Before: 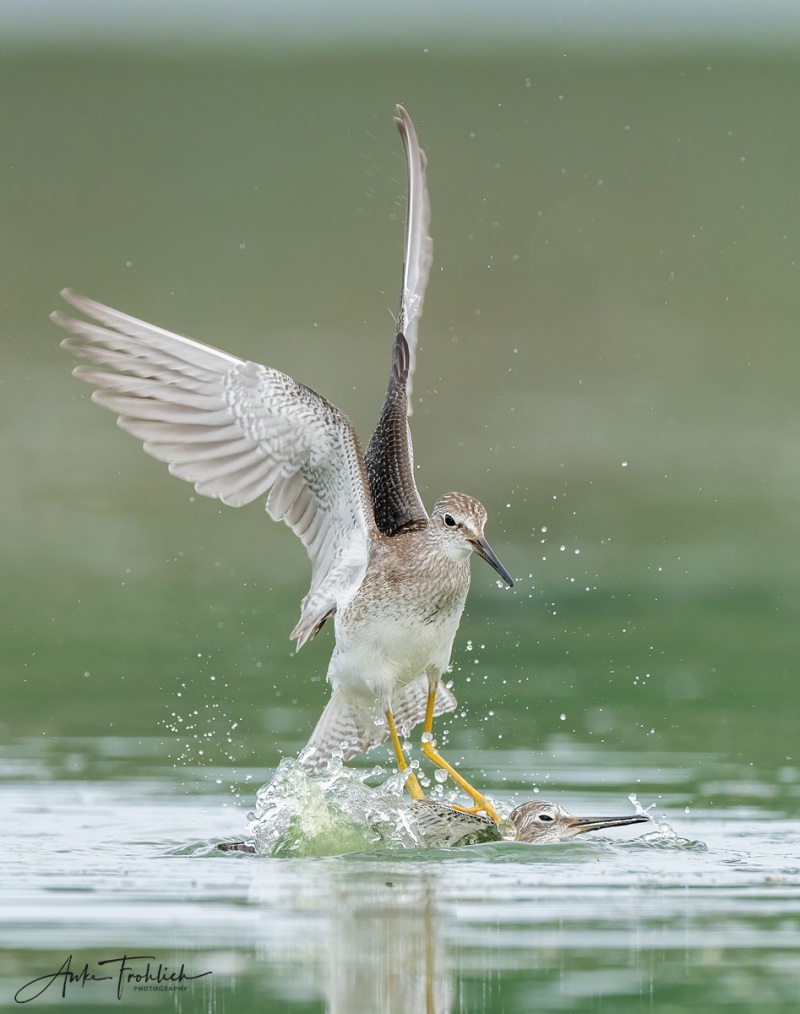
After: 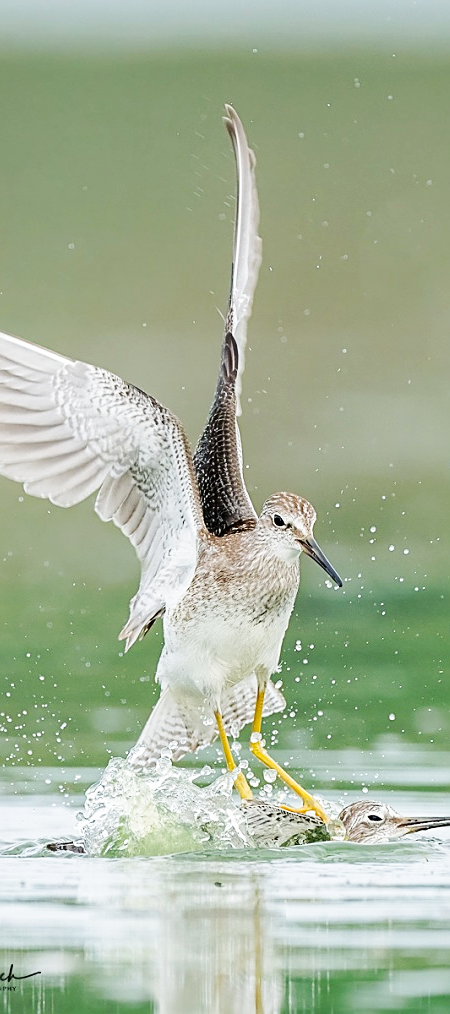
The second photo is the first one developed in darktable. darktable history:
crop: left 21.496%, right 22.254%
sharpen: on, module defaults
base curve: curves: ch0 [(0, 0) (0.032, 0.025) (0.121, 0.166) (0.206, 0.329) (0.605, 0.79) (1, 1)], preserve colors none
